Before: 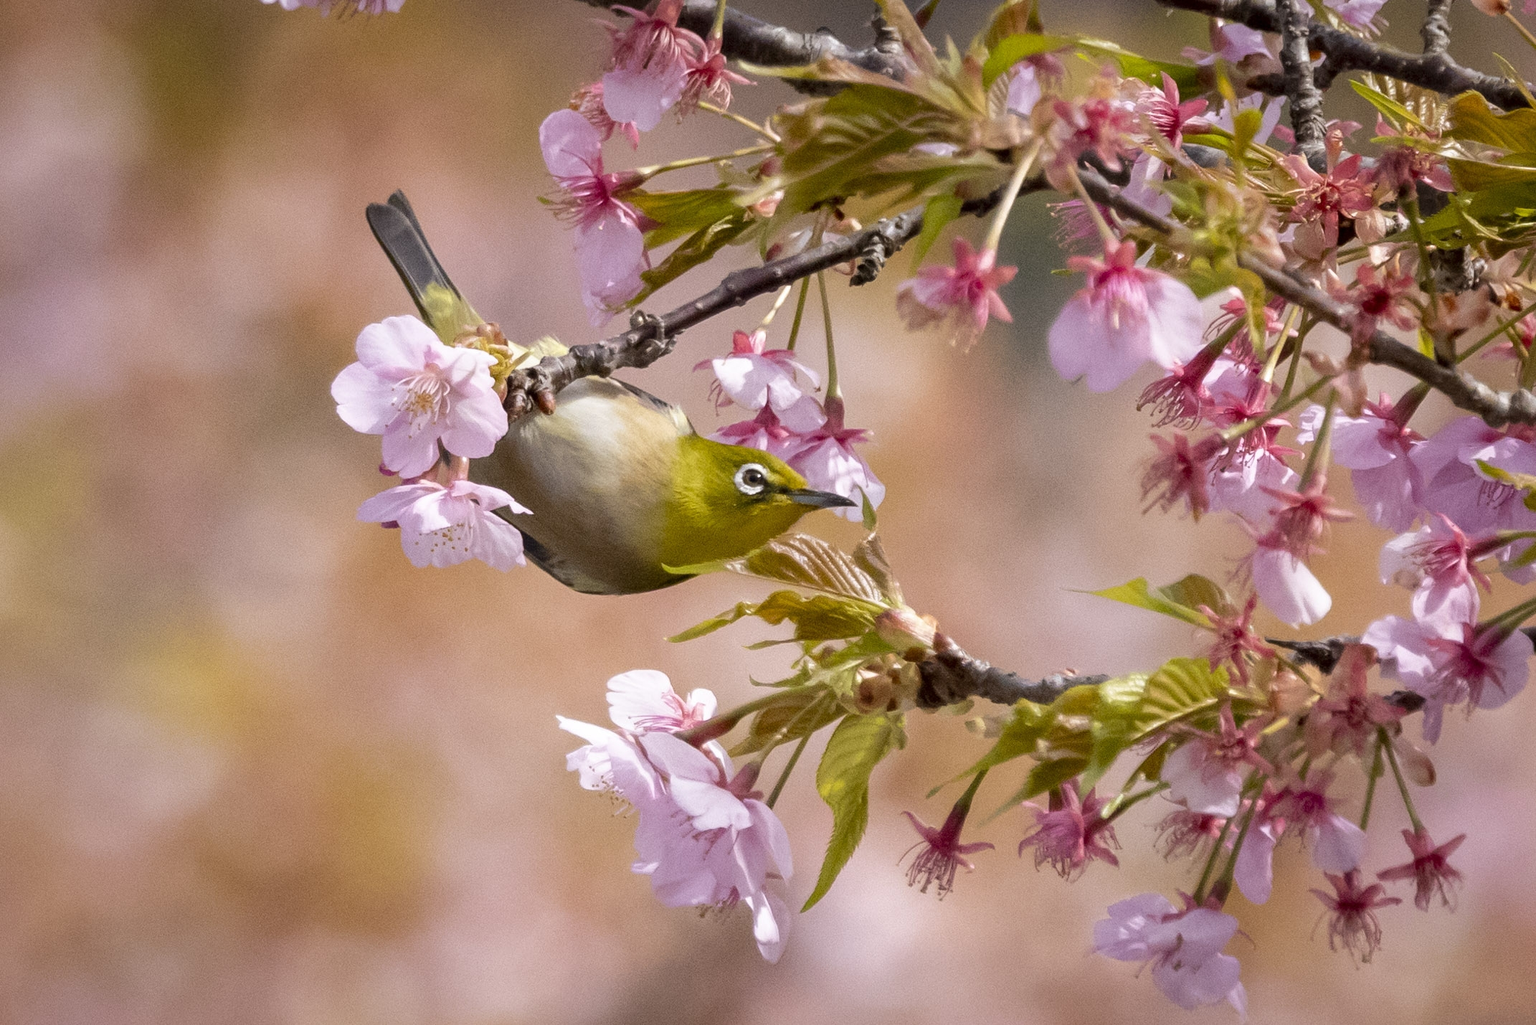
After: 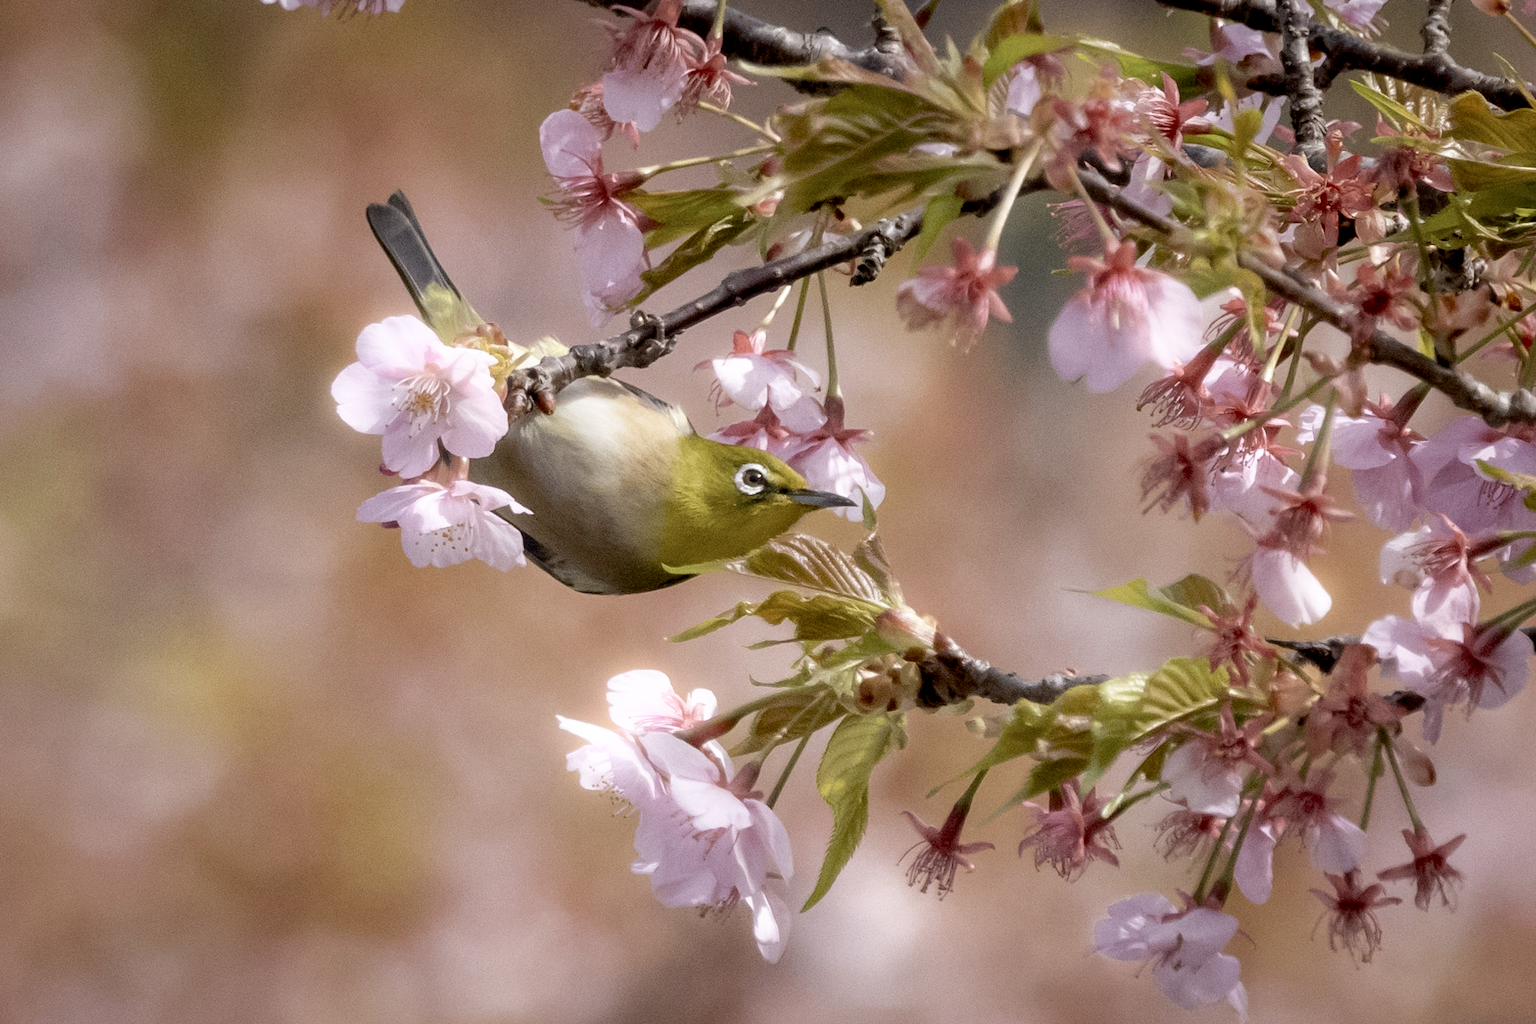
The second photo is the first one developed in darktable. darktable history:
bloom: size 5%, threshold 95%, strength 15%
exposure: black level correction 0.01, exposure 0.014 EV, compensate highlight preservation false
color zones: curves: ch0 [(0, 0.5) (0.125, 0.4) (0.25, 0.5) (0.375, 0.4) (0.5, 0.4) (0.625, 0.35) (0.75, 0.35) (0.875, 0.5)]; ch1 [(0, 0.35) (0.125, 0.45) (0.25, 0.35) (0.375, 0.35) (0.5, 0.35) (0.625, 0.35) (0.75, 0.45) (0.875, 0.35)]; ch2 [(0, 0.6) (0.125, 0.5) (0.25, 0.5) (0.375, 0.6) (0.5, 0.6) (0.625, 0.5) (0.75, 0.5) (0.875, 0.5)]
